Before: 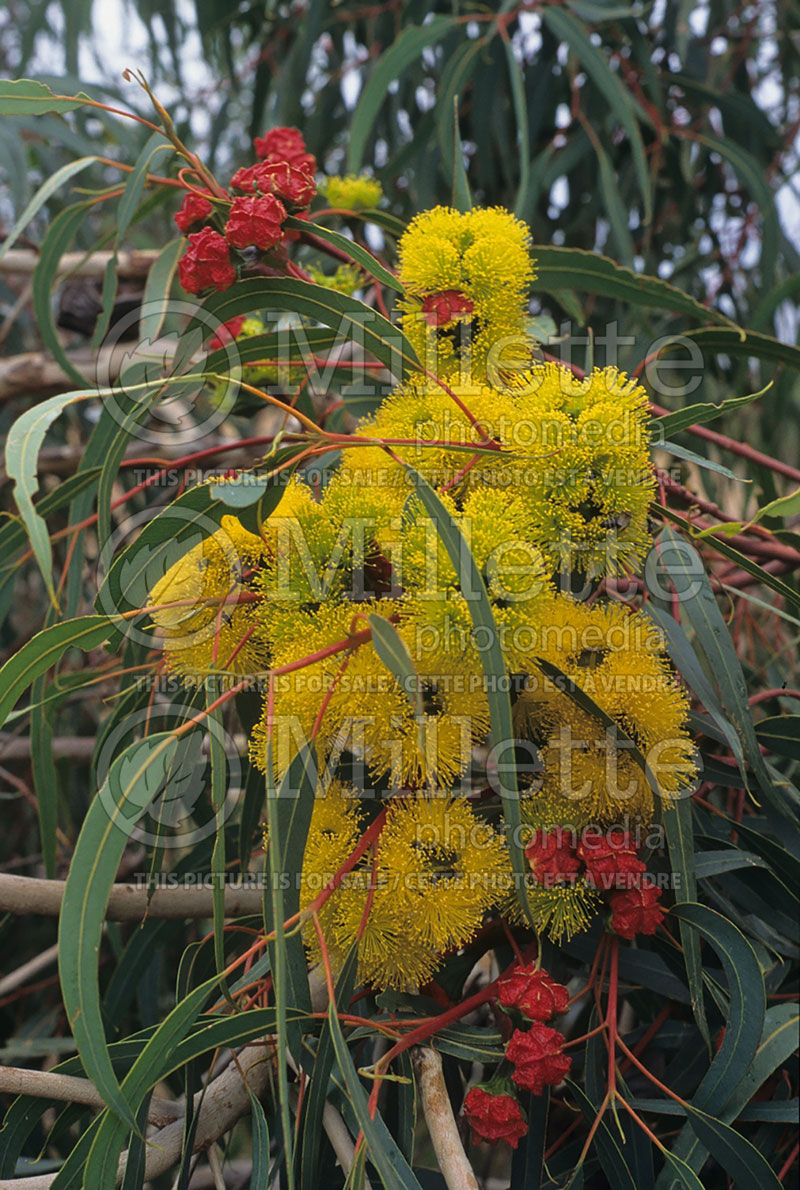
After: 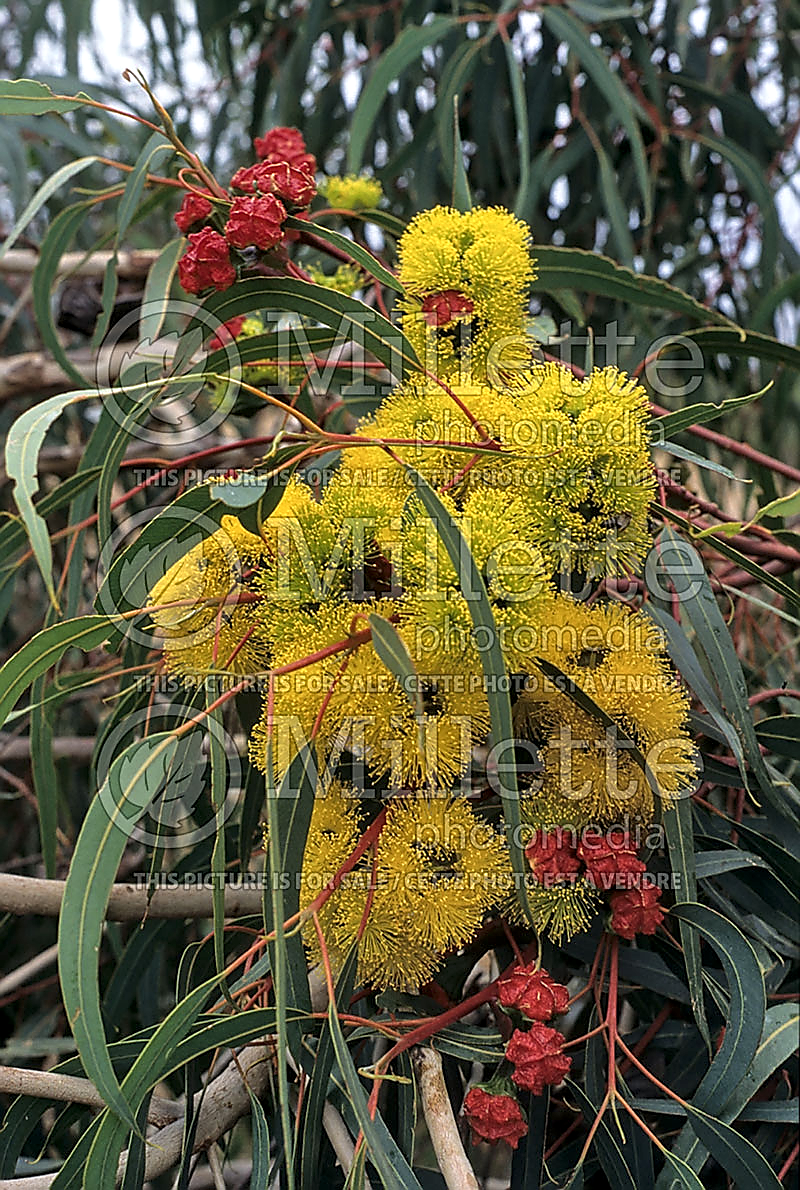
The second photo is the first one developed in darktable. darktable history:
sharpen: radius 1.39, amount 1.265, threshold 0.773
local contrast: detail 135%, midtone range 0.745
shadows and highlights: shadows 36.55, highlights -26.62, soften with gaussian
